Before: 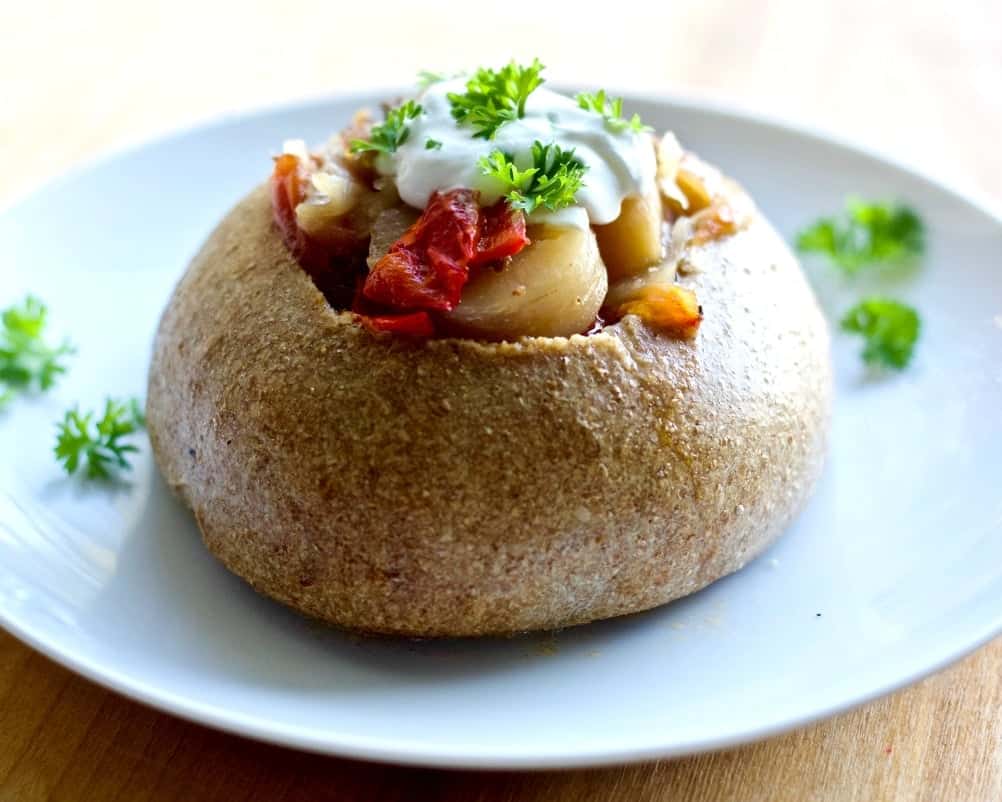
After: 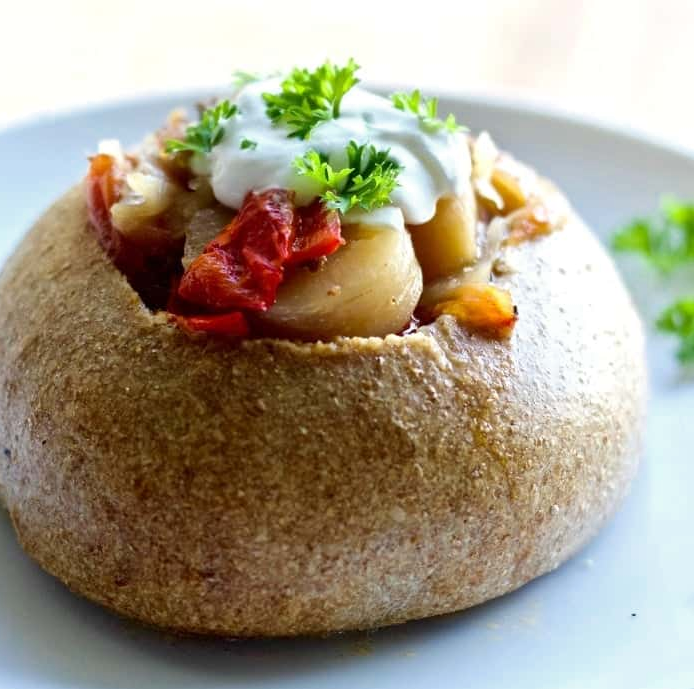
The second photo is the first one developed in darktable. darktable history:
crop: left 18.479%, right 12.2%, bottom 13.971%
color zones: curves: ch0 [(0, 0.5) (0.143, 0.5) (0.286, 0.5) (0.429, 0.495) (0.571, 0.437) (0.714, 0.44) (0.857, 0.496) (1, 0.5)]
